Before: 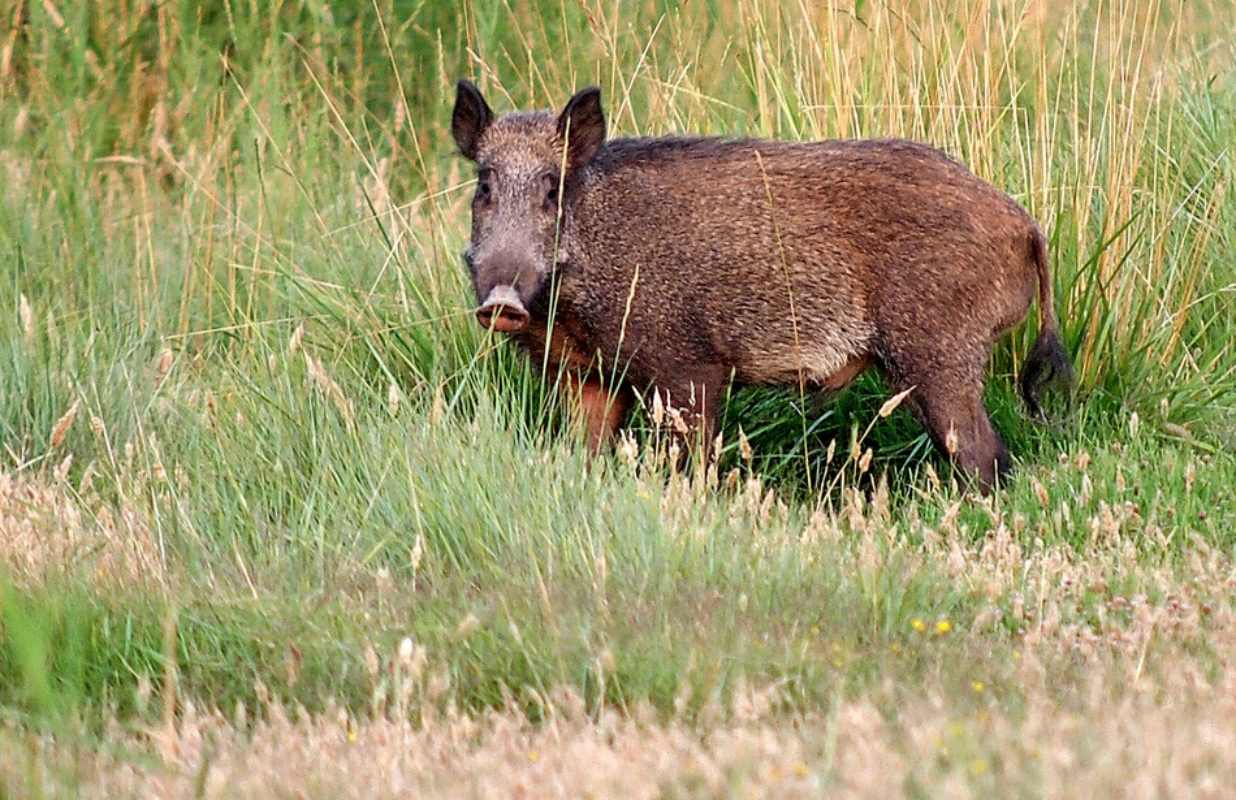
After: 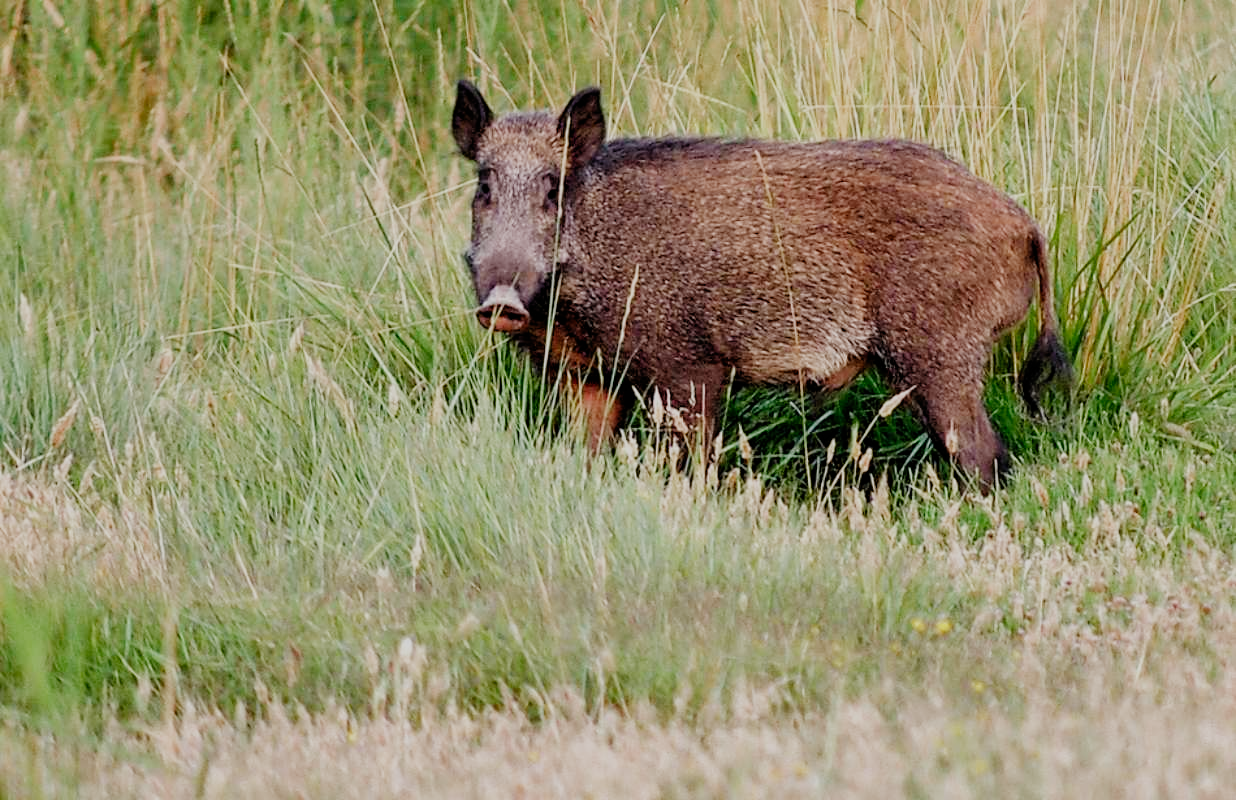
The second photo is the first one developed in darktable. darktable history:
filmic rgb: black relative exposure -7.65 EV, white relative exposure 4.56 EV, hardness 3.61, add noise in highlights 0.002, preserve chrominance no, color science v3 (2019), use custom middle-gray values true, contrast in highlights soft
